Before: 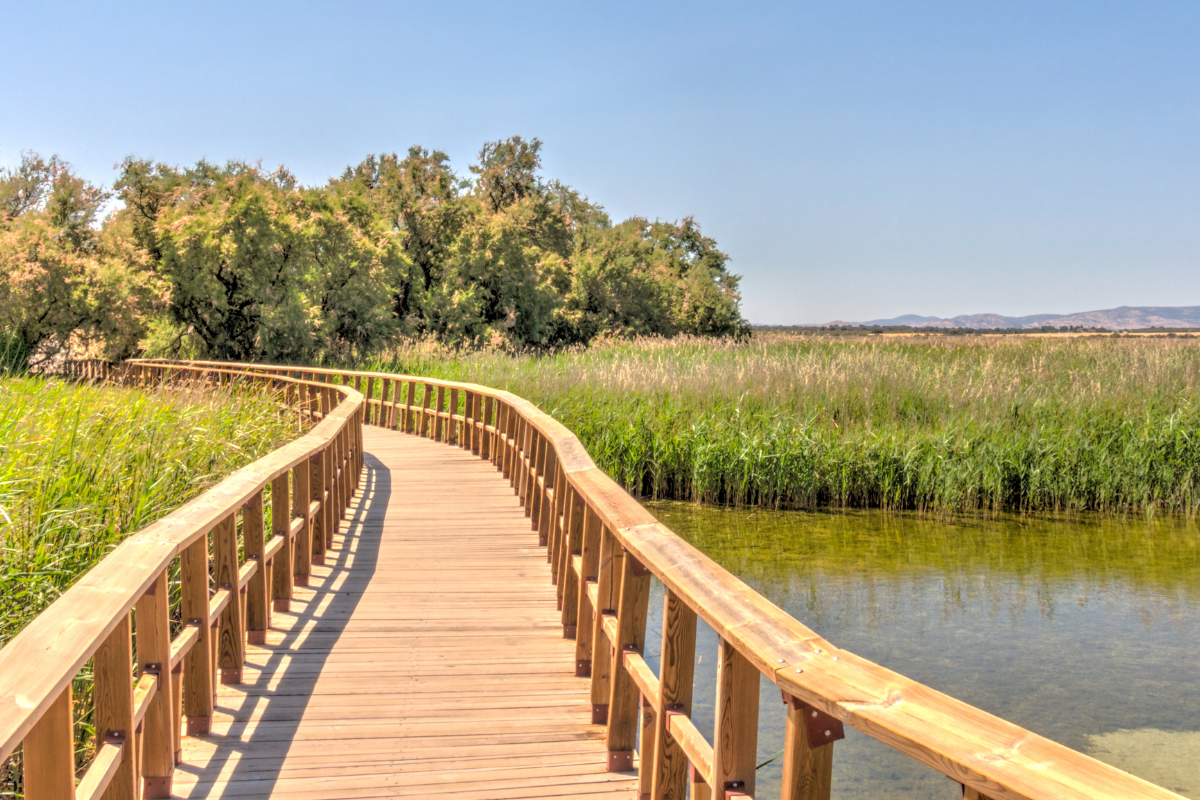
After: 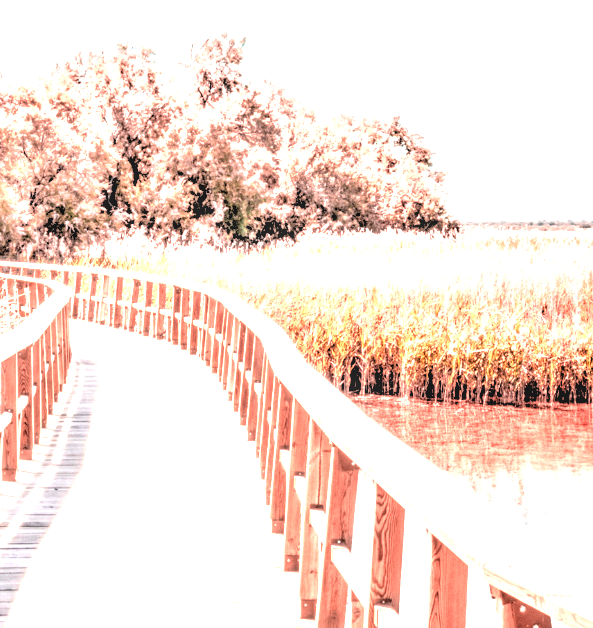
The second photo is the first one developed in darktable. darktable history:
rgb levels: levels [[0.034, 0.472, 0.904], [0, 0.5, 1], [0, 0.5, 1]]
crop and rotate: angle 0.02°, left 24.353%, top 13.219%, right 26.156%, bottom 8.224%
tone equalizer: on, module defaults
color zones: curves: ch2 [(0, 0.5) (0.084, 0.497) (0.323, 0.335) (0.4, 0.497) (1, 0.5)], process mode strong
exposure: black level correction 0.005, exposure 2.084 EV, compensate highlight preservation false
local contrast: on, module defaults
